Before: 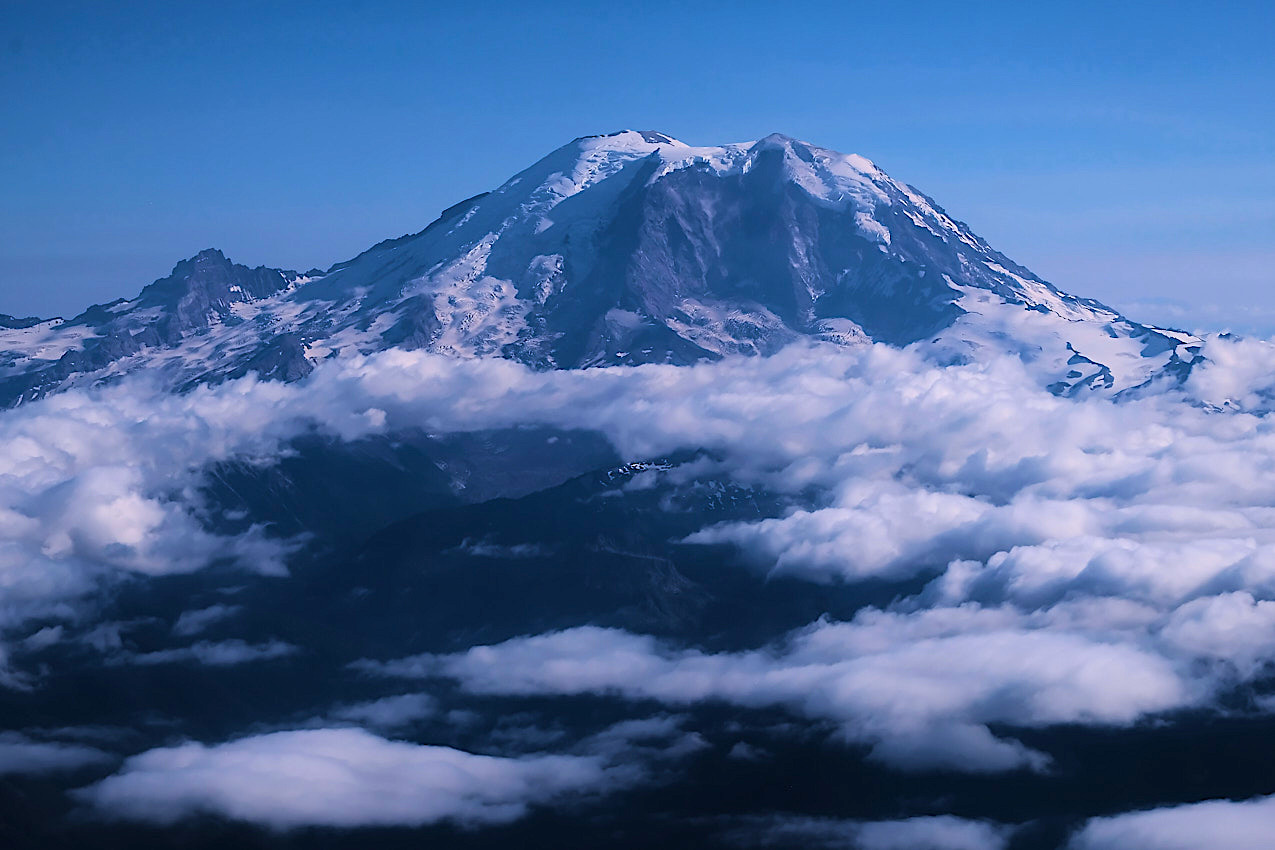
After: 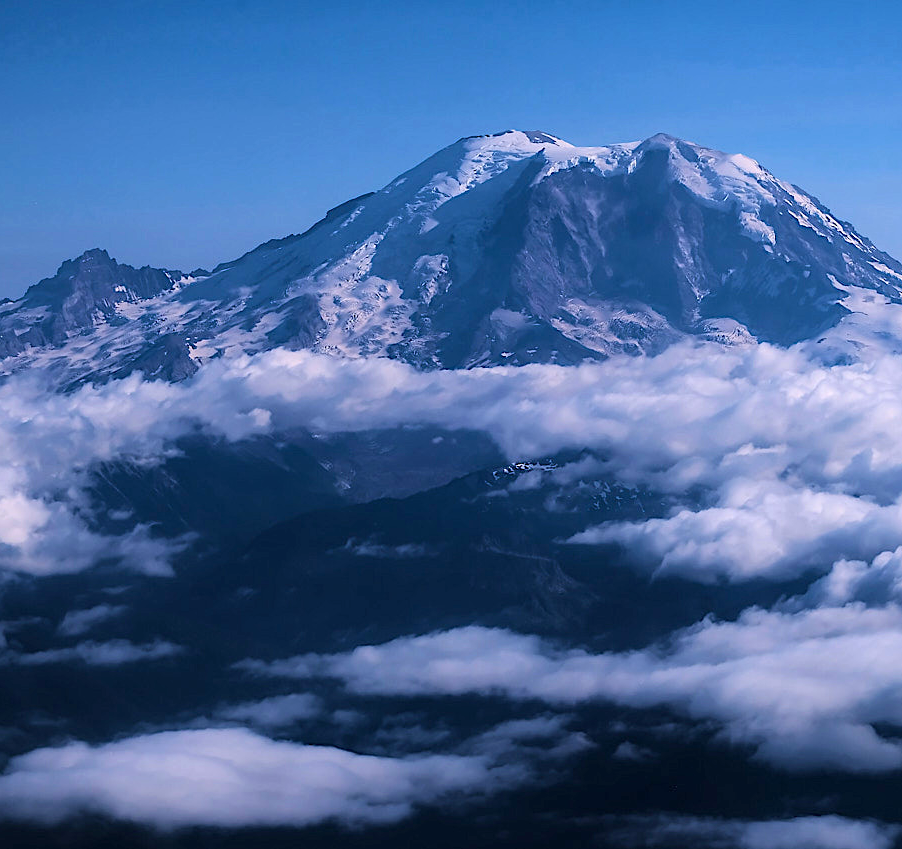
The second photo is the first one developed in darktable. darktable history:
local contrast: highlights 100%, shadows 100%, detail 120%, midtone range 0.2
exposure: exposure 0.081 EV, compensate highlight preservation false
crop and rotate: left 9.061%, right 20.142%
